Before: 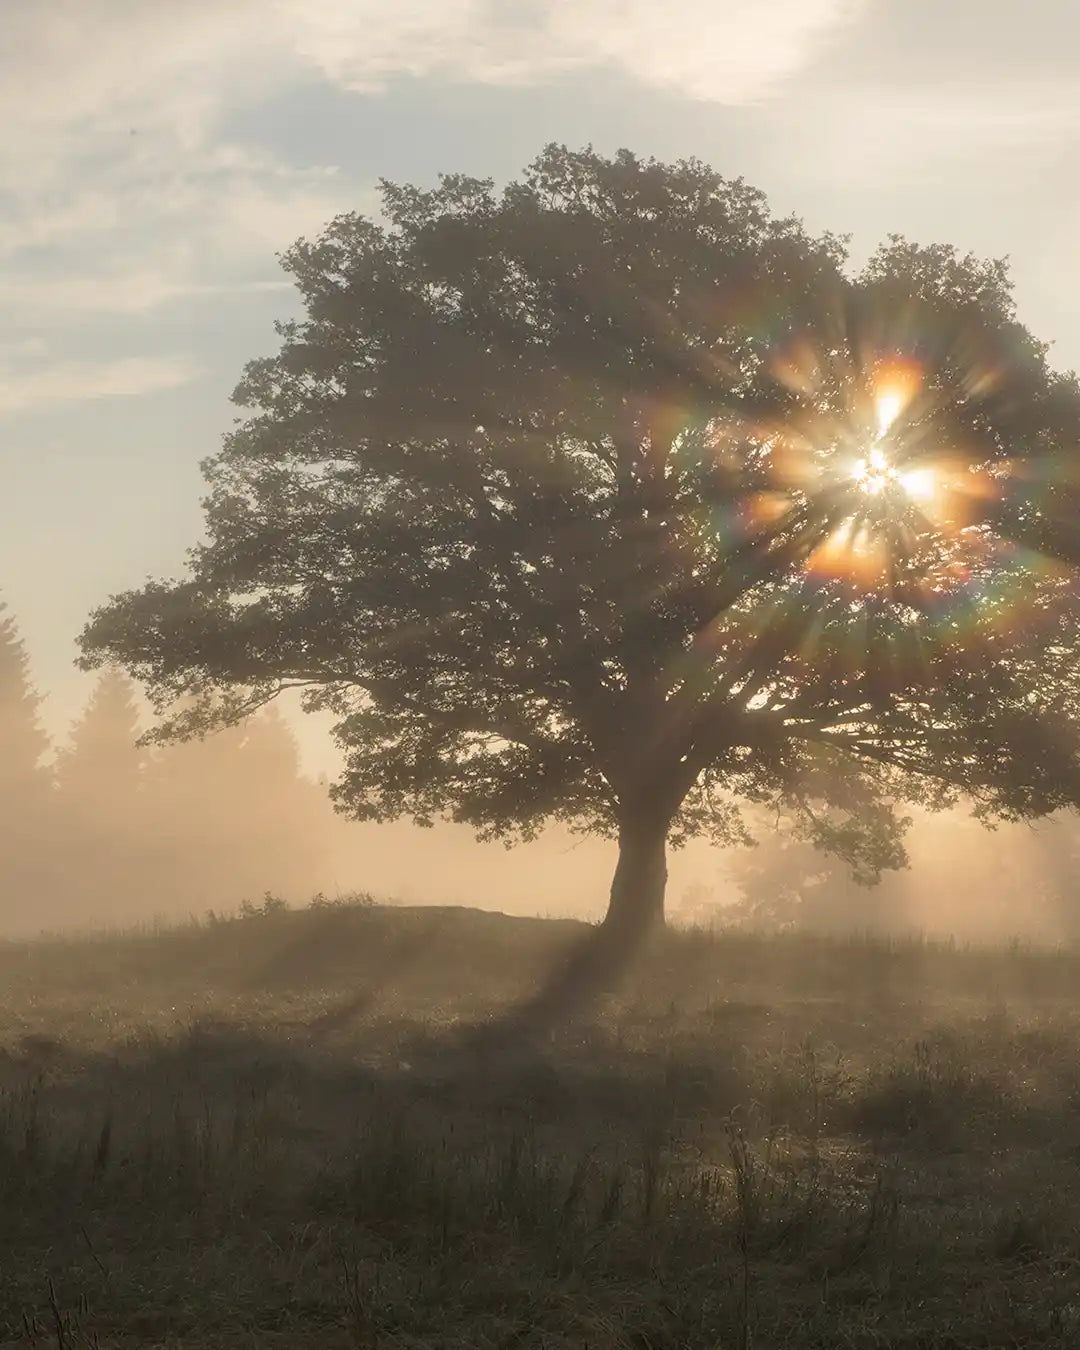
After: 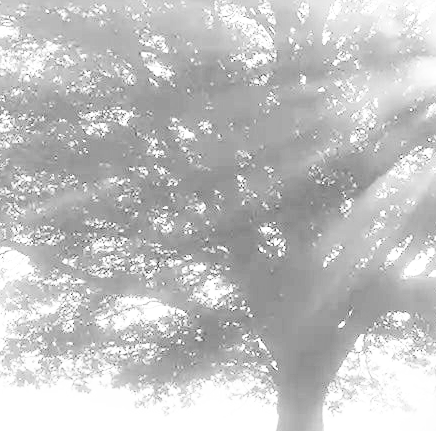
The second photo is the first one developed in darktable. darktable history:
base curve: curves: ch0 [(0, 0) (0.007, 0.004) (0.027, 0.03) (0.046, 0.07) (0.207, 0.54) (0.442, 0.872) (0.673, 0.972) (1, 1)], preserve colors none
monochrome: on, module defaults
exposure: black level correction 0, exposure 1 EV, compensate exposure bias true, compensate highlight preservation false
crop: left 31.751%, top 32.172%, right 27.8%, bottom 35.83%
white balance: emerald 1
